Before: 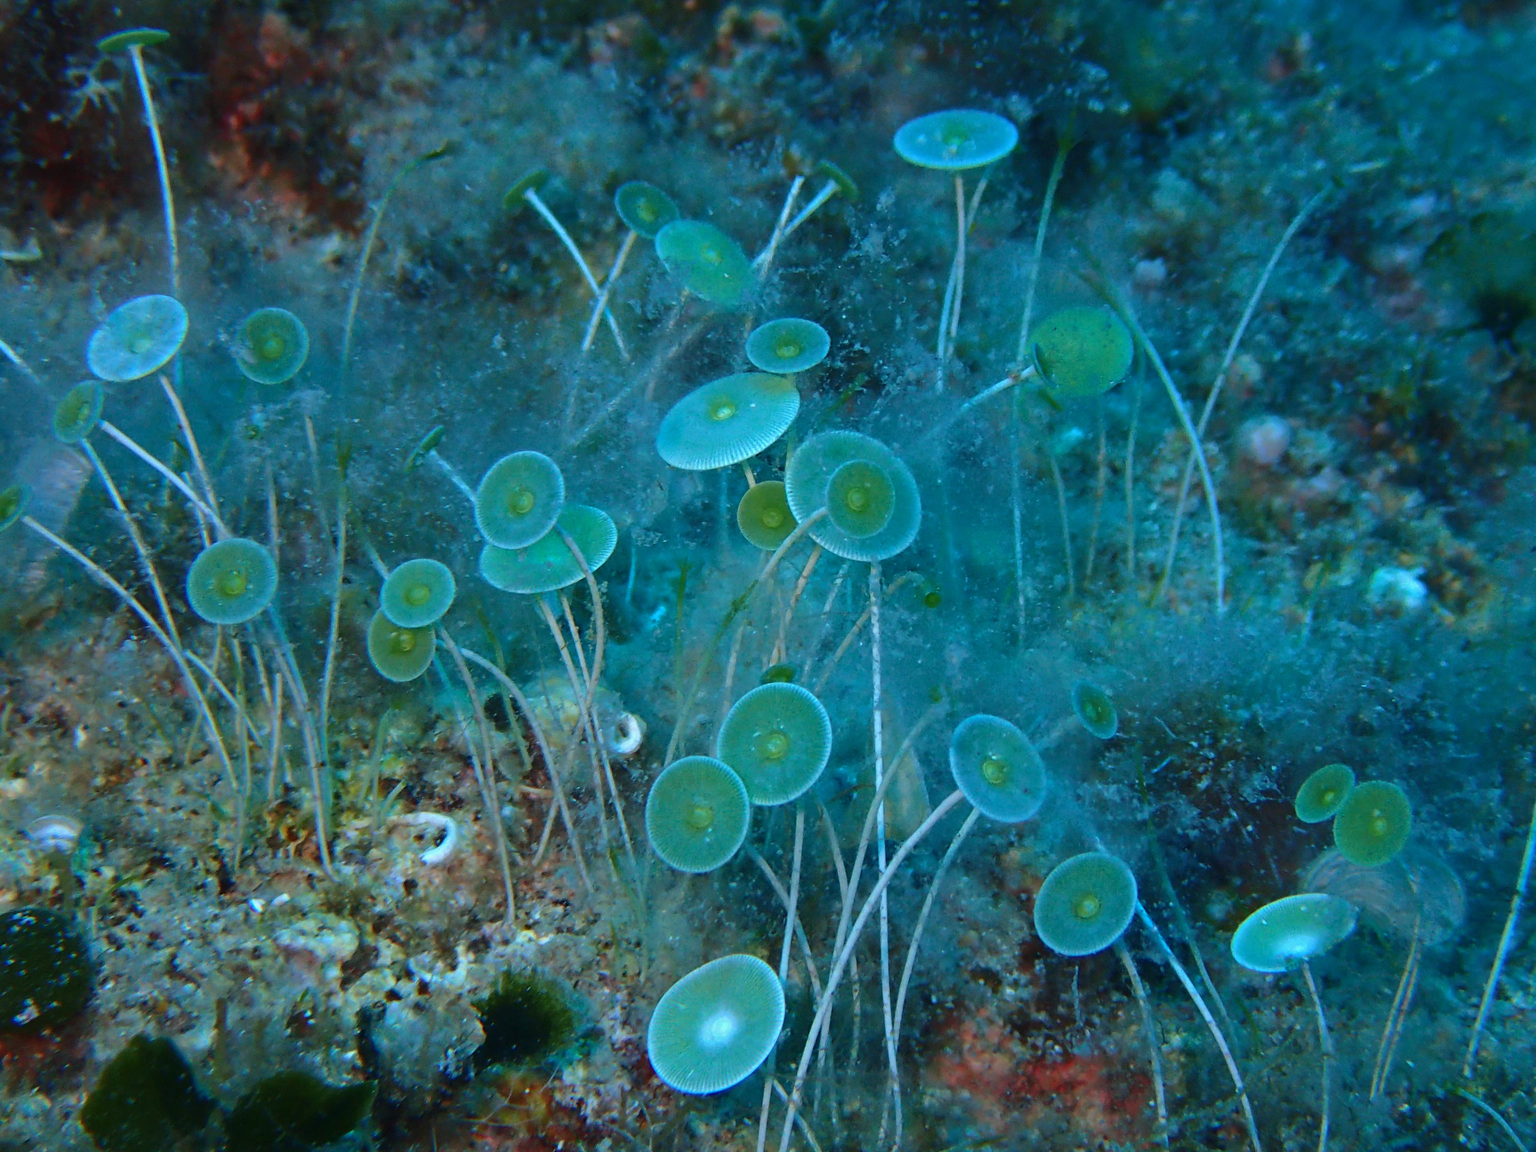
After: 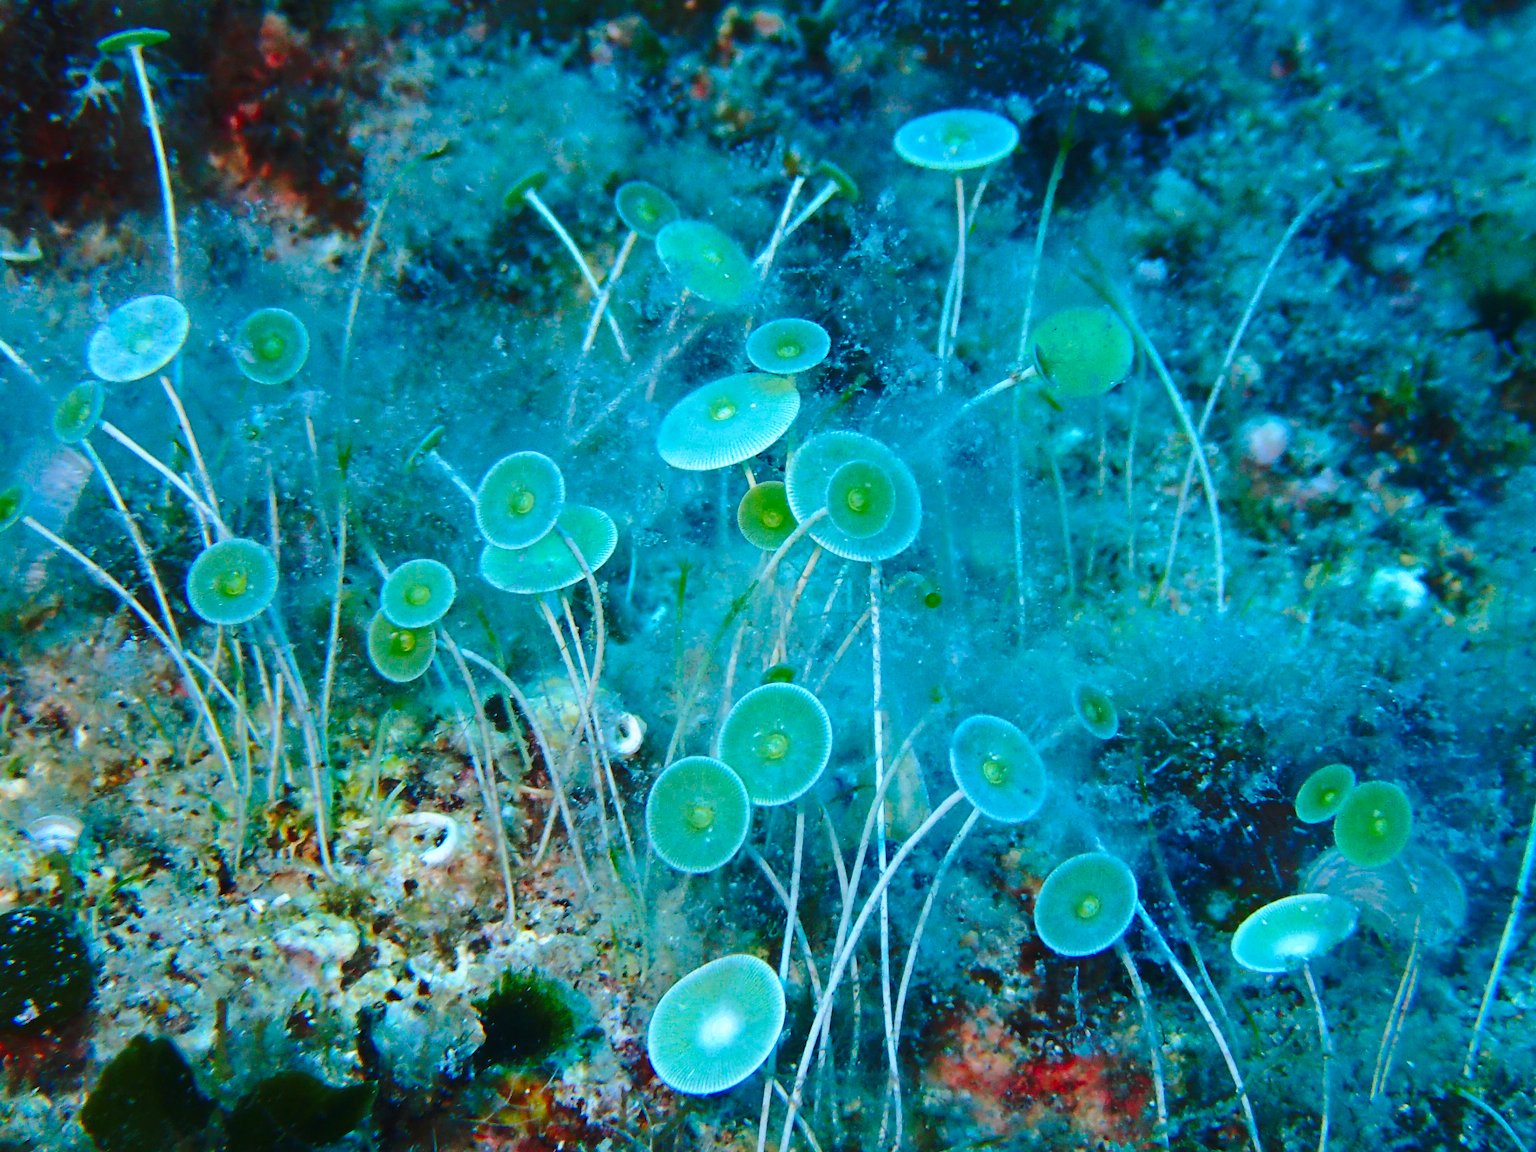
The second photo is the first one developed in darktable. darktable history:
color correction: highlights b* 0.052, saturation 1.14
base curve: curves: ch0 [(0, 0) (0.036, 0.037) (0.121, 0.228) (0.46, 0.76) (0.859, 0.983) (1, 1)], preserve colors none
